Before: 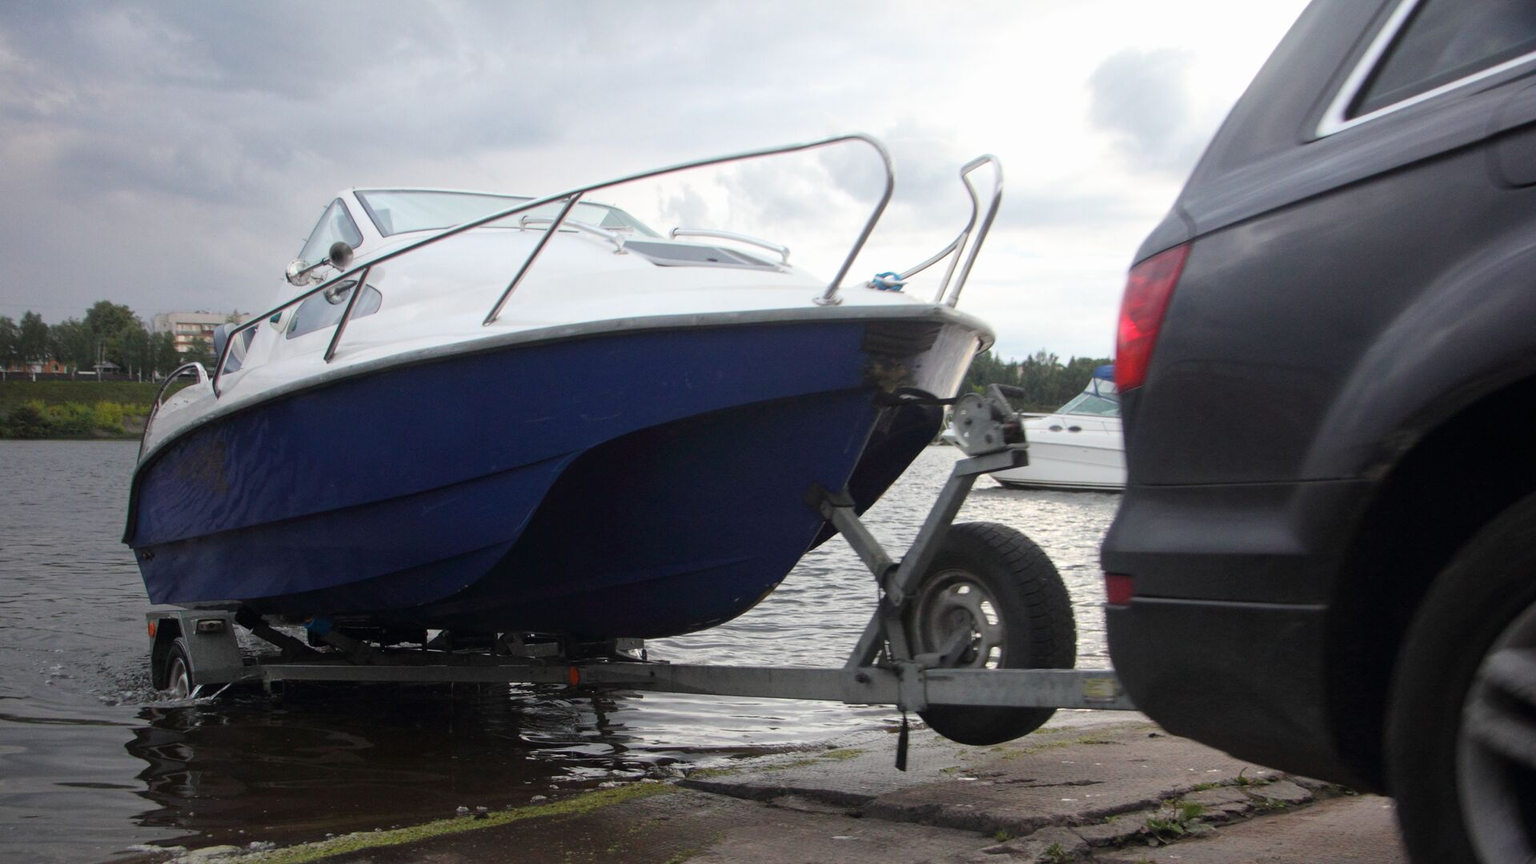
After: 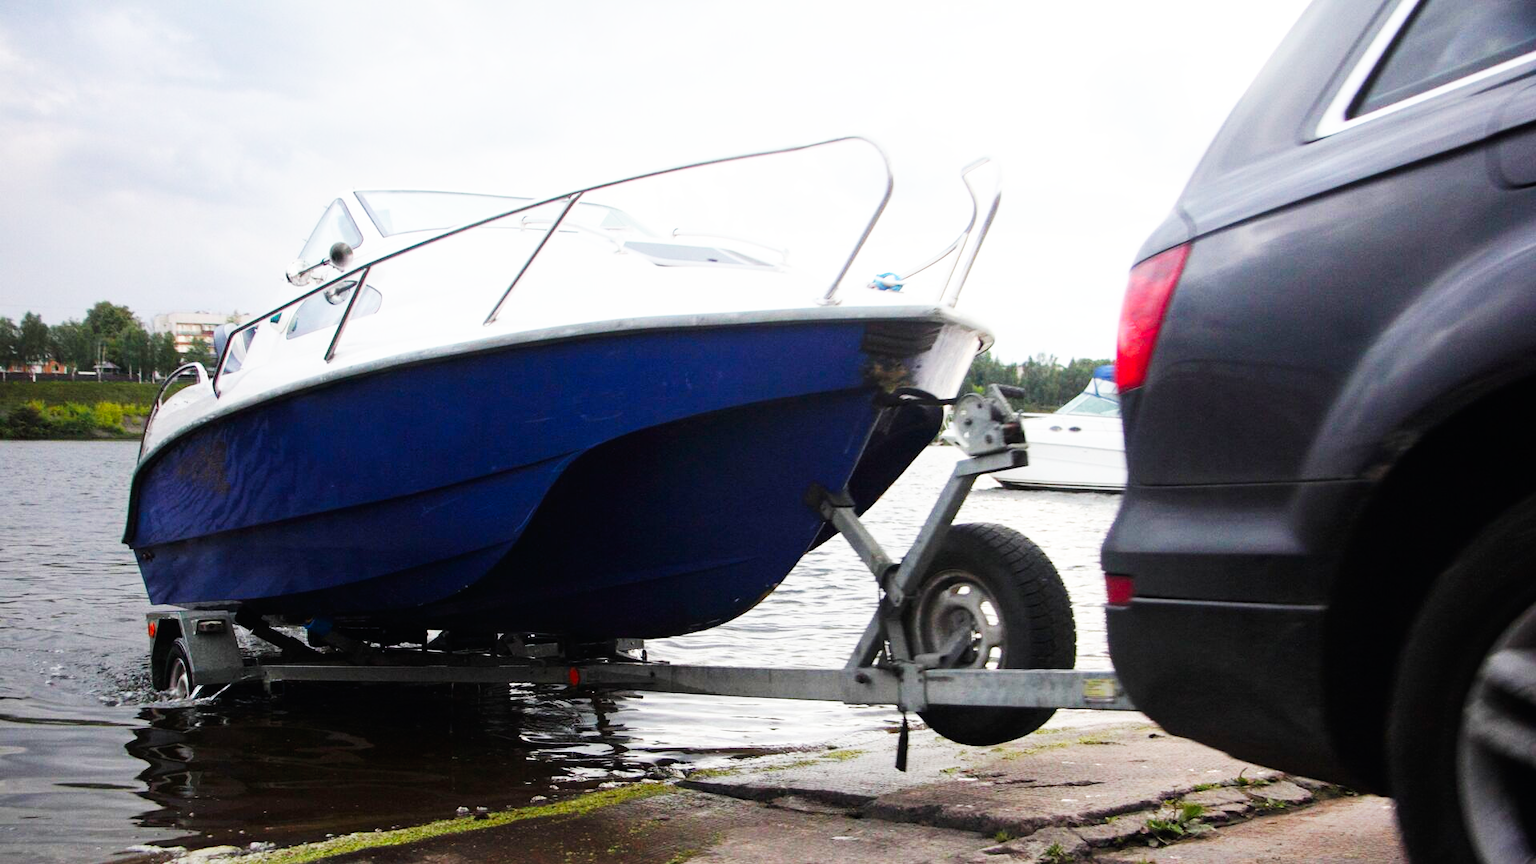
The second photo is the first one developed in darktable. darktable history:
contrast brightness saturation: saturation 0.1
base curve: curves: ch0 [(0, 0) (0.007, 0.004) (0.027, 0.03) (0.046, 0.07) (0.207, 0.54) (0.442, 0.872) (0.673, 0.972) (1, 1)], preserve colors none
